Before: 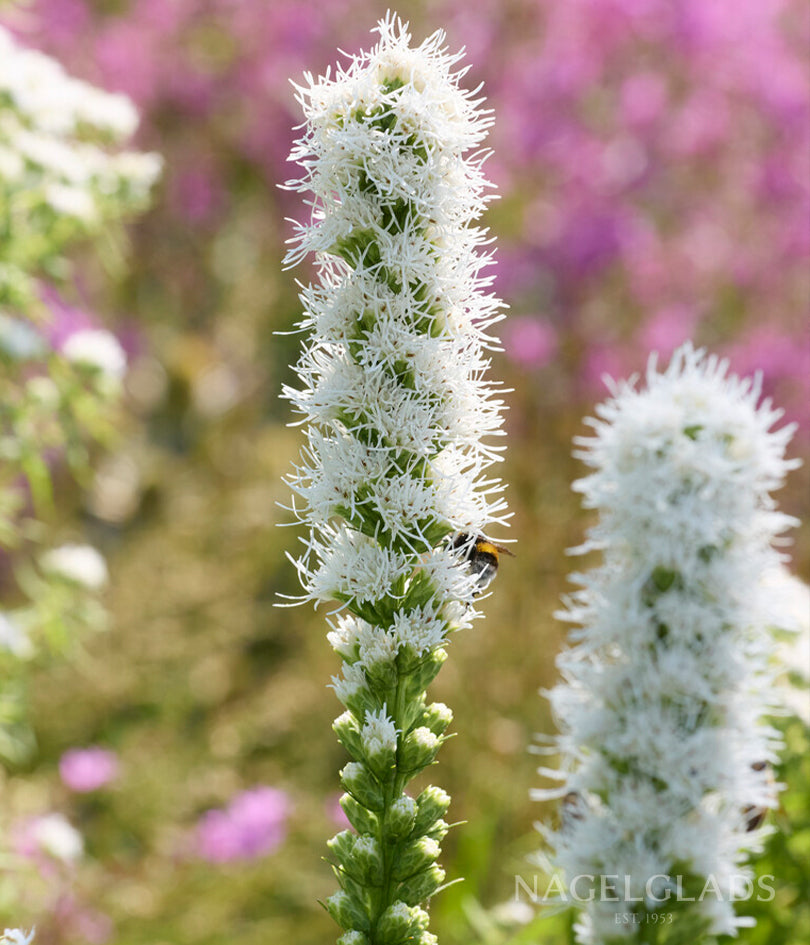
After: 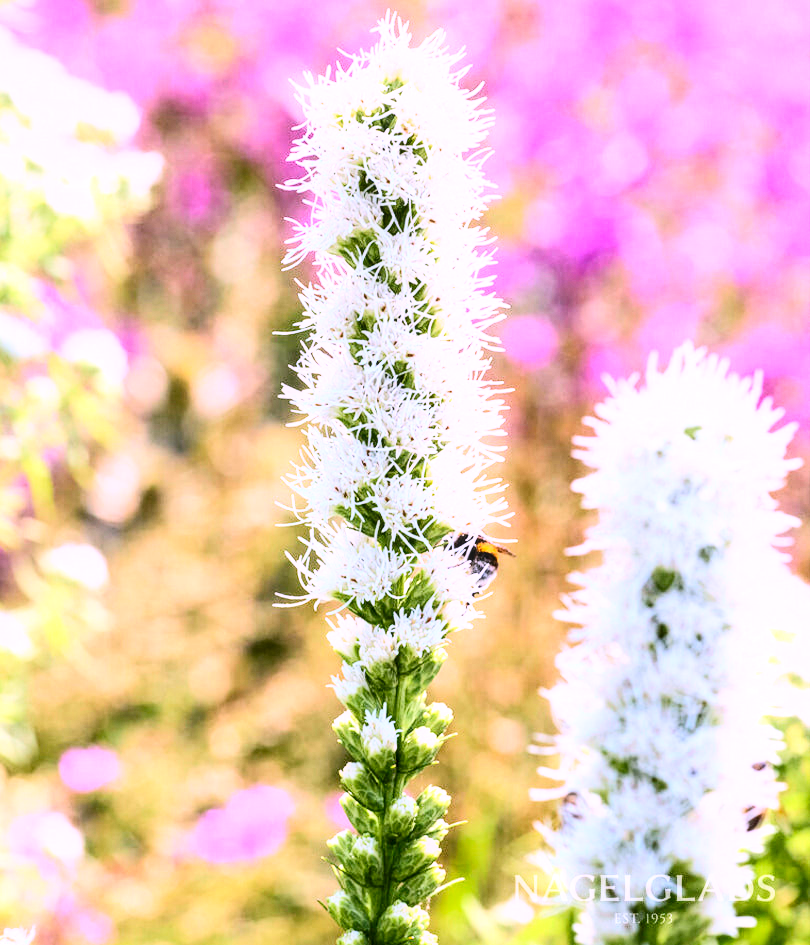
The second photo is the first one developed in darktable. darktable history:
base curve: curves: ch0 [(0, 0) (0.007, 0.004) (0.027, 0.03) (0.046, 0.07) (0.207, 0.54) (0.442, 0.872) (0.673, 0.972) (1, 1)]
local contrast: on, module defaults
color correction: highlights a* 15.08, highlights b* -24.79
contrast brightness saturation: contrast 0.159, saturation 0.31
